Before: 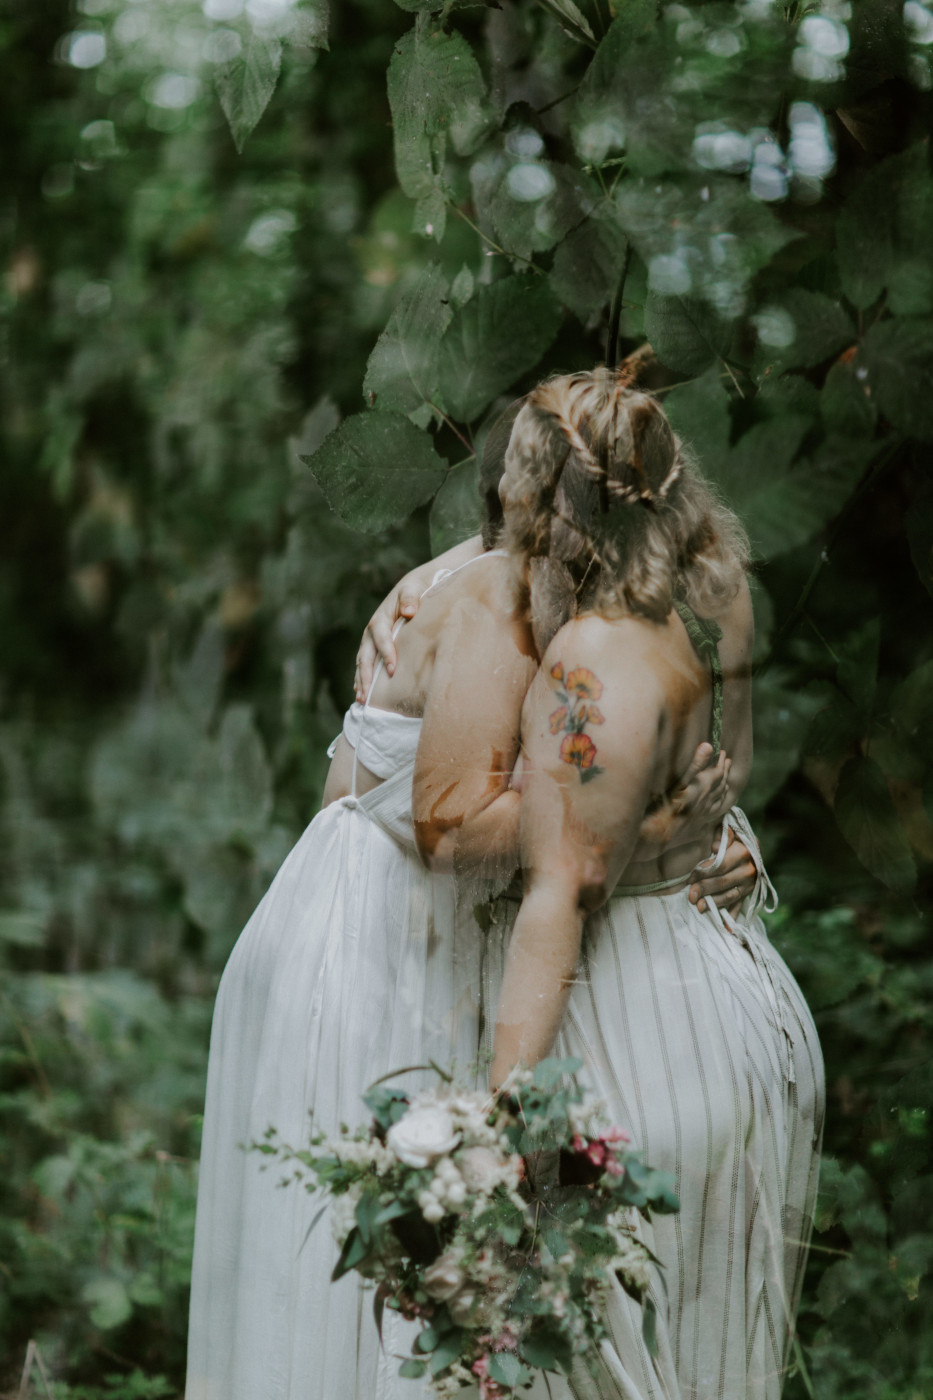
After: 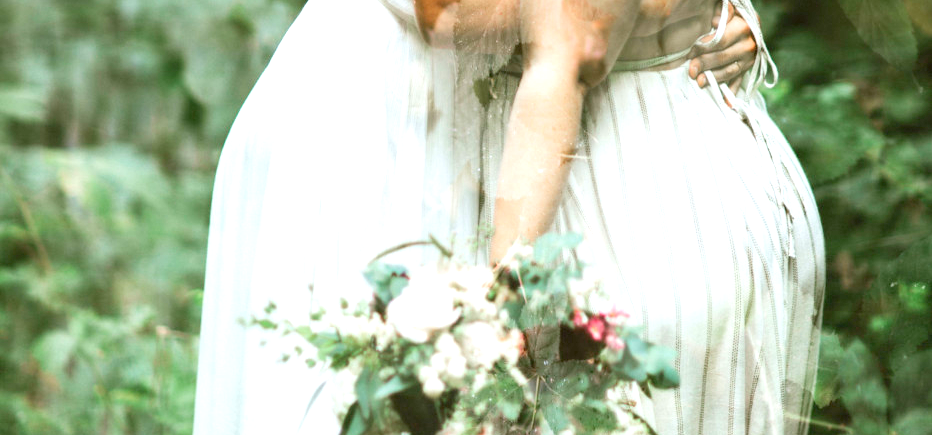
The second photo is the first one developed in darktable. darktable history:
levels: levels [0, 0.43, 0.984]
crop and rotate: top 59.02%, bottom 9.88%
exposure: black level correction 0, exposure 1.486 EV, compensate highlight preservation false
